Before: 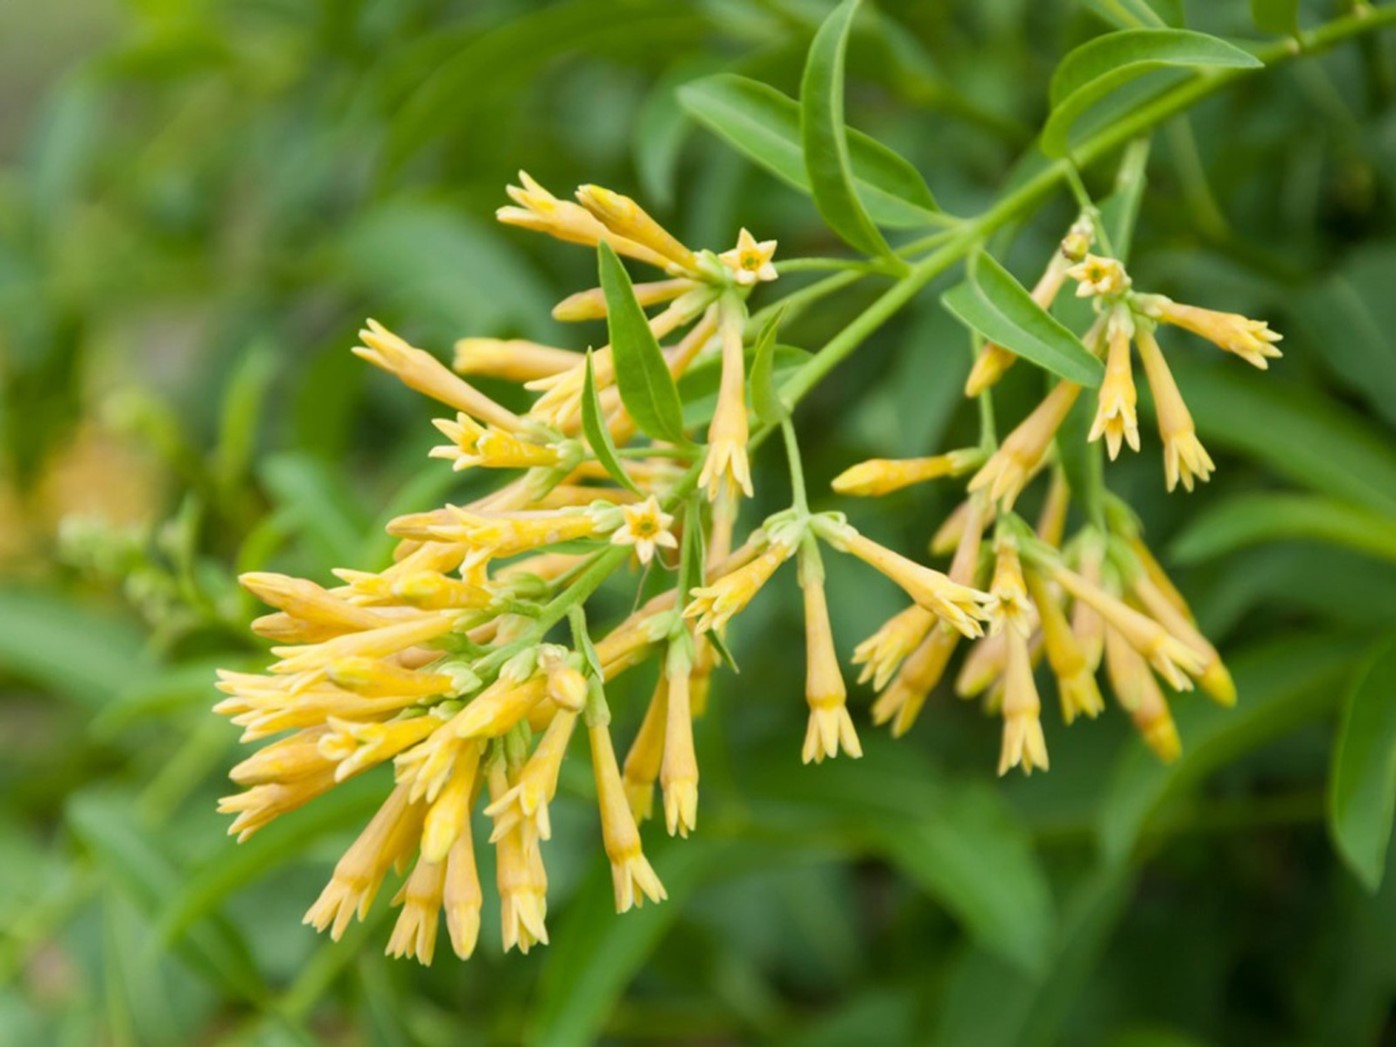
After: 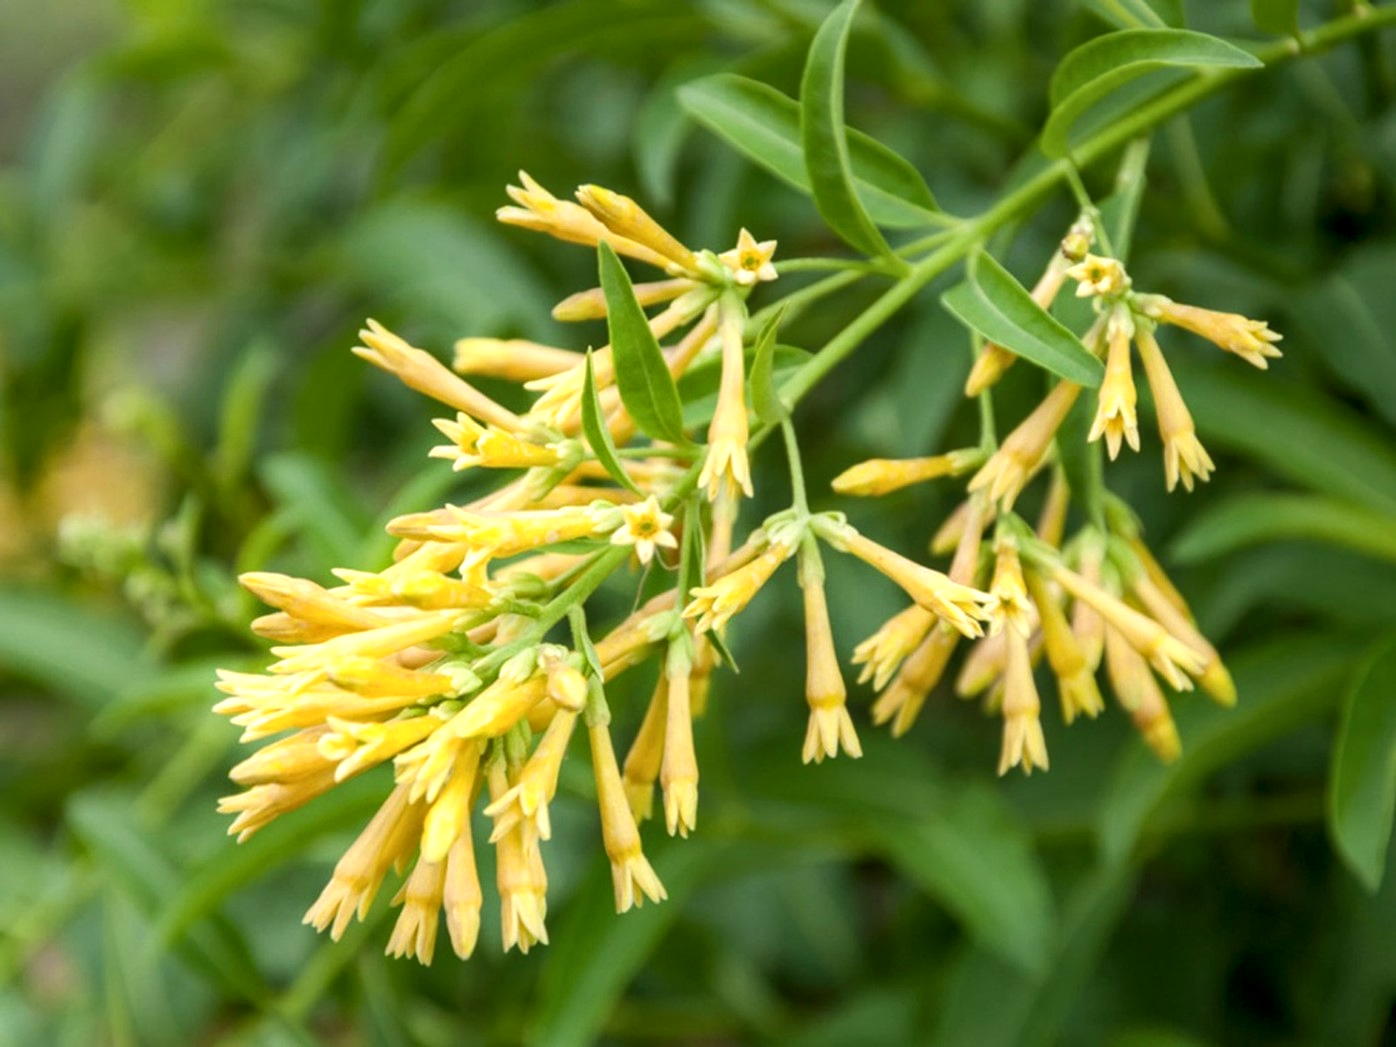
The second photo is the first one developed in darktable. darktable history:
tone equalizer: -8 EV -0.001 EV, -7 EV 0.003 EV, -6 EV -0.005 EV, -5 EV -0.011 EV, -4 EV -0.076 EV, -3 EV -0.218 EV, -2 EV -0.263 EV, -1 EV 0.114 EV, +0 EV 0.309 EV, luminance estimator HSV value / RGB max
local contrast: detail 130%
